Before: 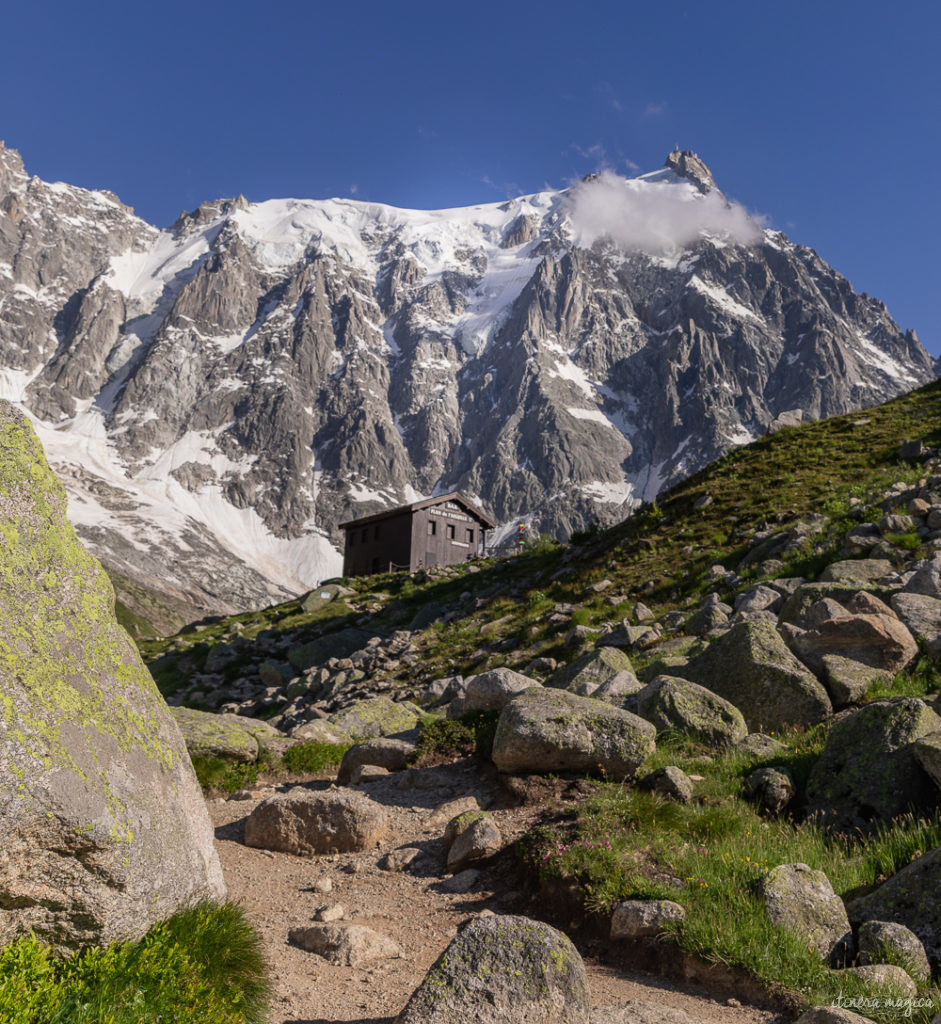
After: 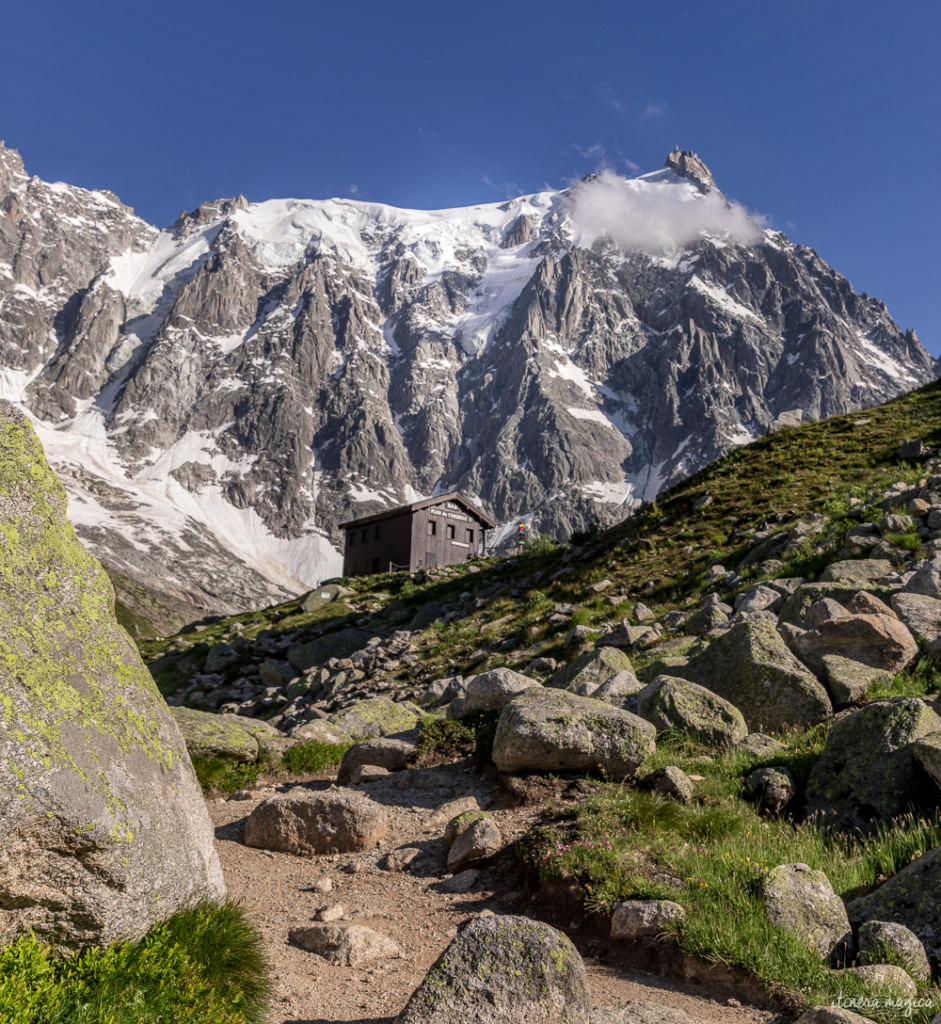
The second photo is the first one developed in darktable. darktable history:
local contrast: on, module defaults
shadows and highlights: shadows 37.53, highlights -27.45, soften with gaussian
